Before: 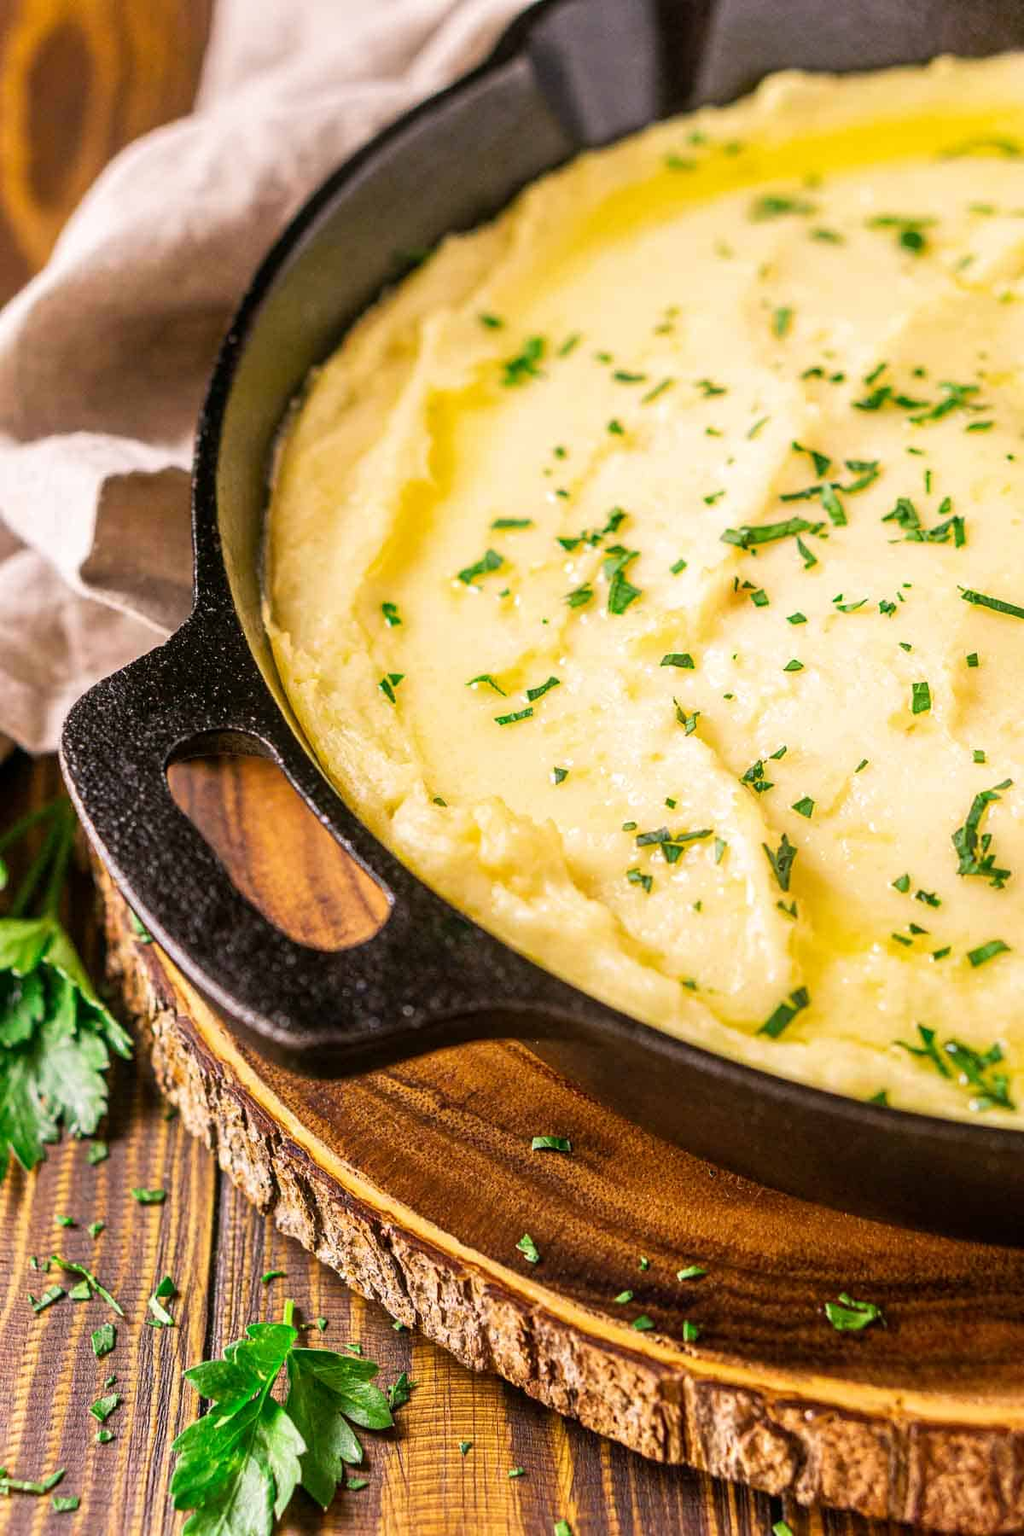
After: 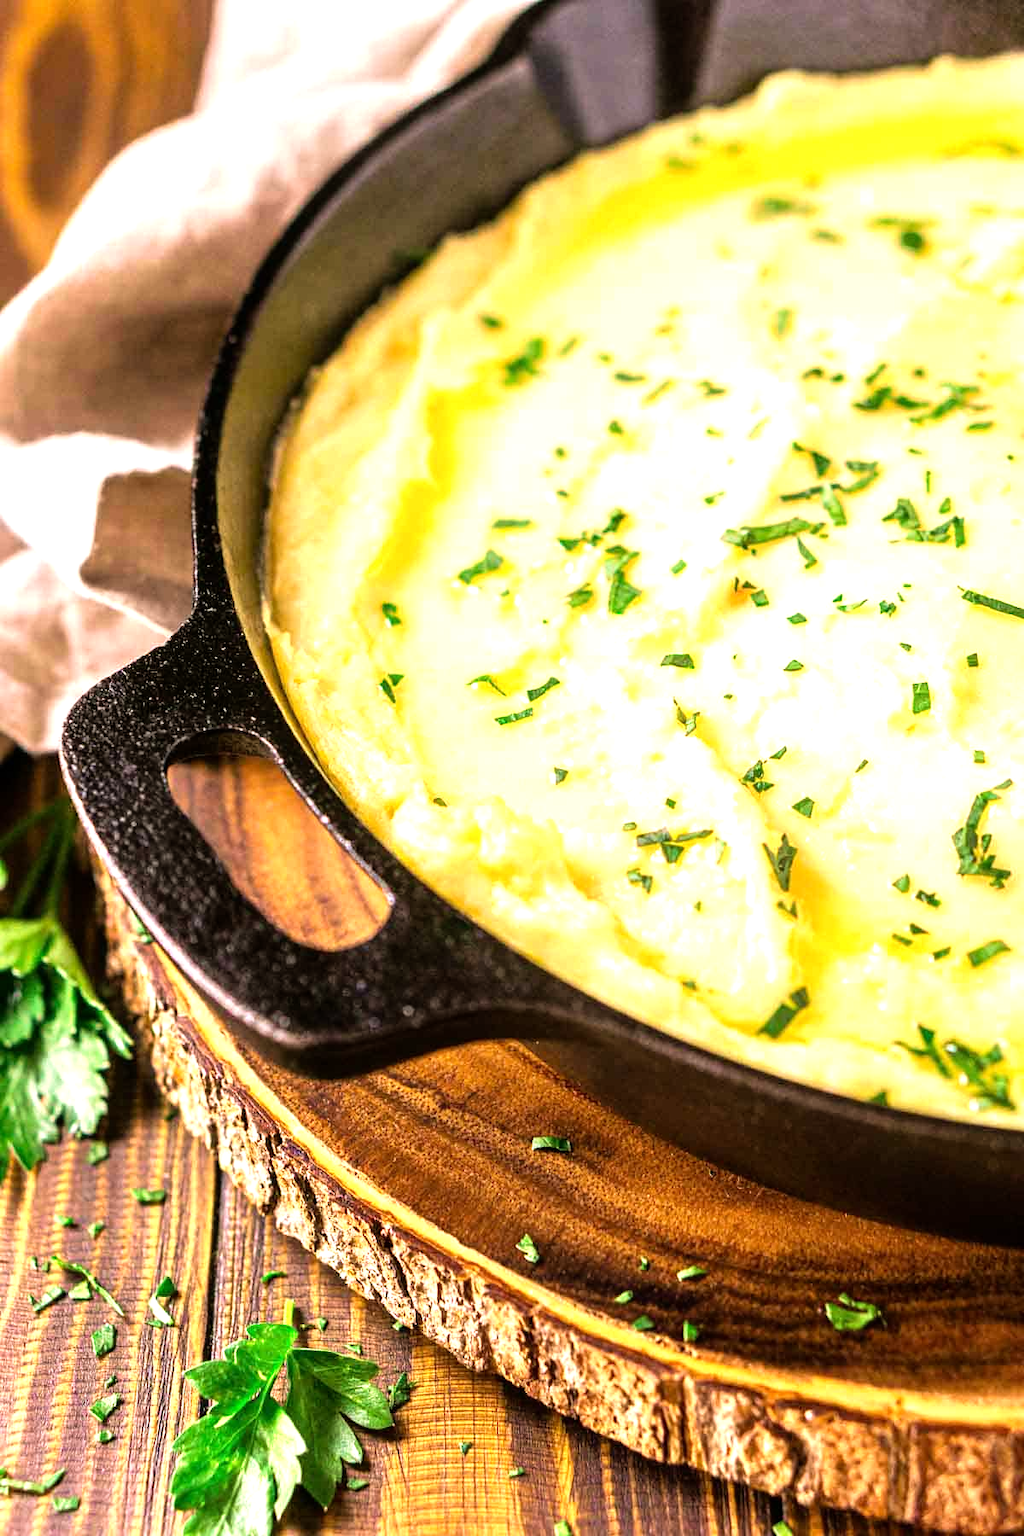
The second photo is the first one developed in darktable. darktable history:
velvia: on, module defaults
tone equalizer: -8 EV -0.754 EV, -7 EV -0.667 EV, -6 EV -0.57 EV, -5 EV -0.405 EV, -3 EV 0.373 EV, -2 EV 0.6 EV, -1 EV 0.7 EV, +0 EV 0.729 EV
